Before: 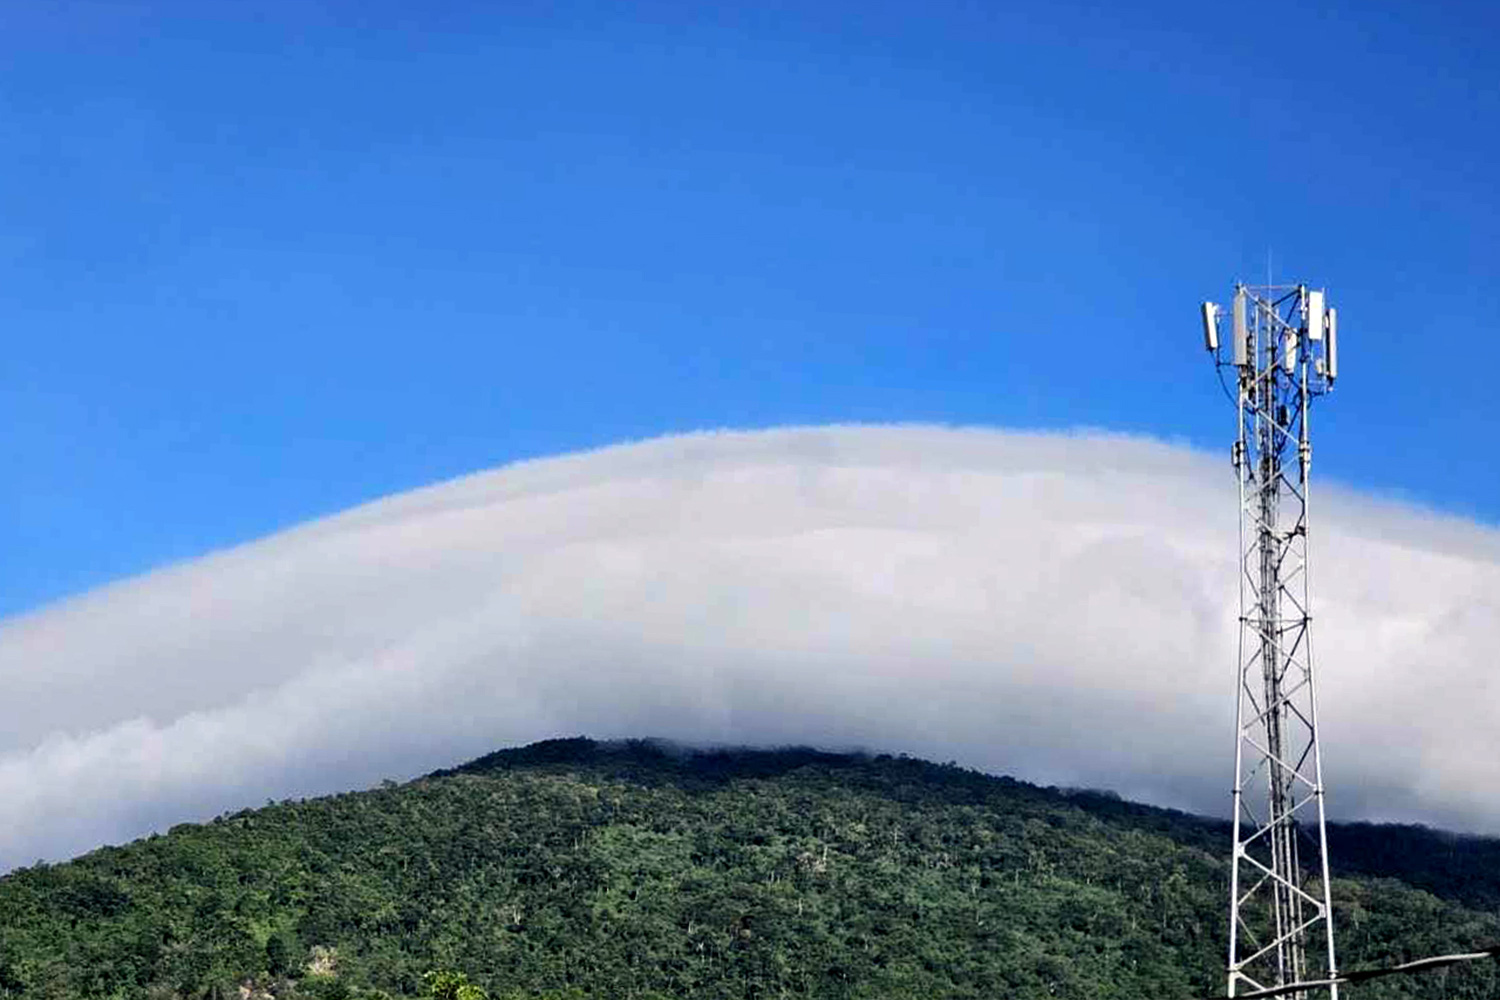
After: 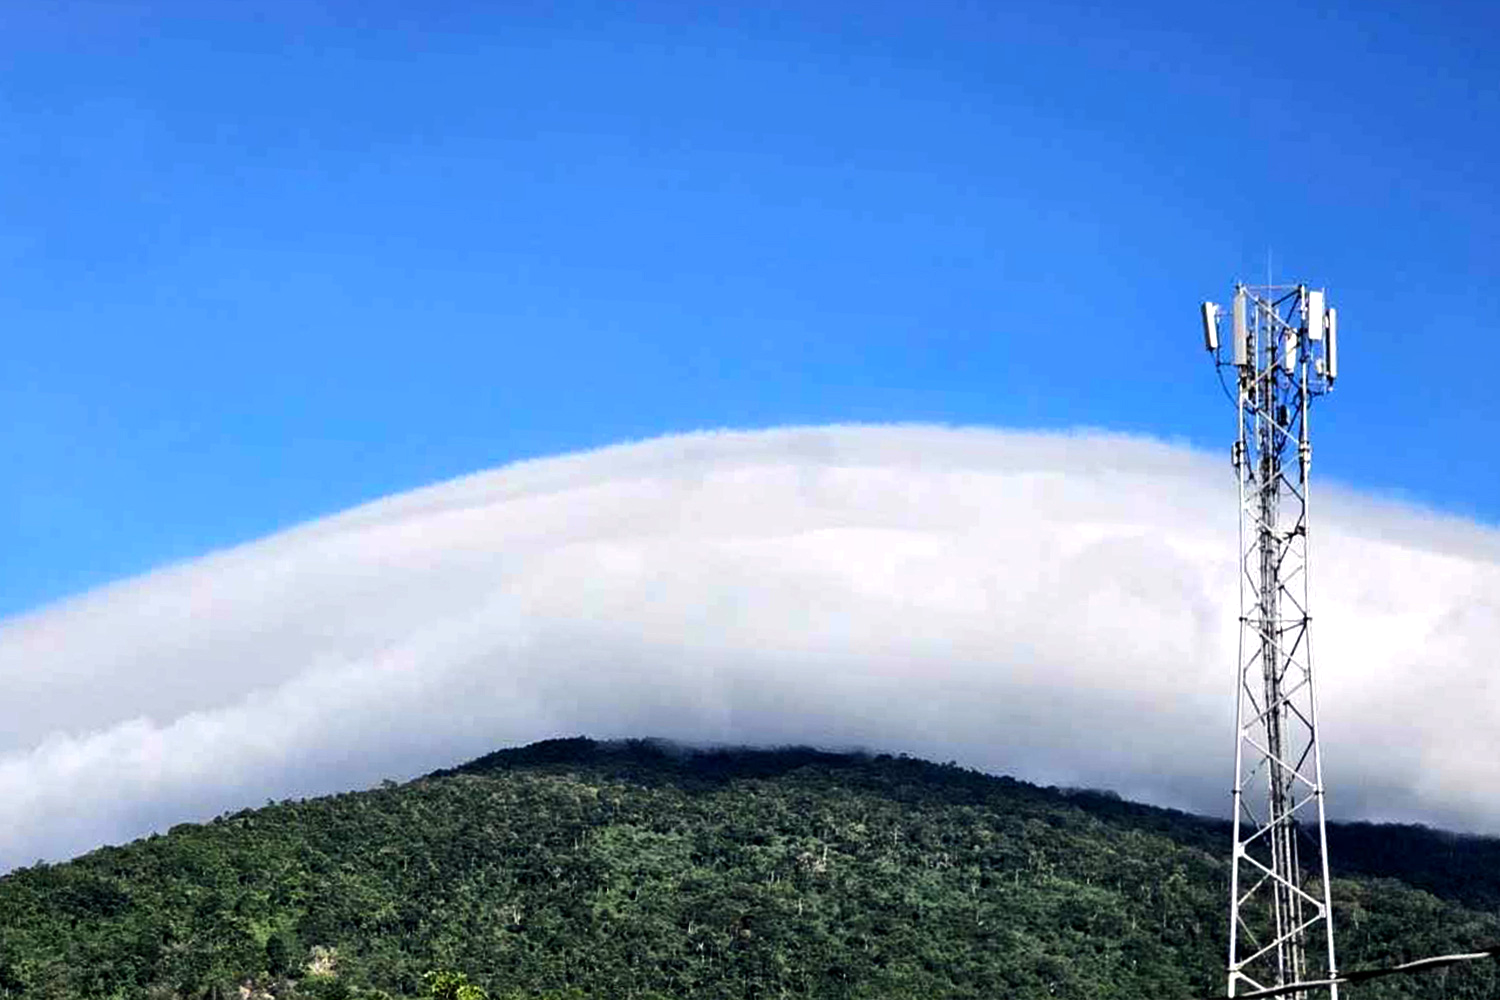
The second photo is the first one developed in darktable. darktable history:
tone equalizer: -8 EV -0.389 EV, -7 EV -0.393 EV, -6 EV -0.339 EV, -5 EV -0.249 EV, -3 EV 0.222 EV, -2 EV 0.324 EV, -1 EV 0.412 EV, +0 EV 0.44 EV, edges refinement/feathering 500, mask exposure compensation -1.57 EV, preserve details no
